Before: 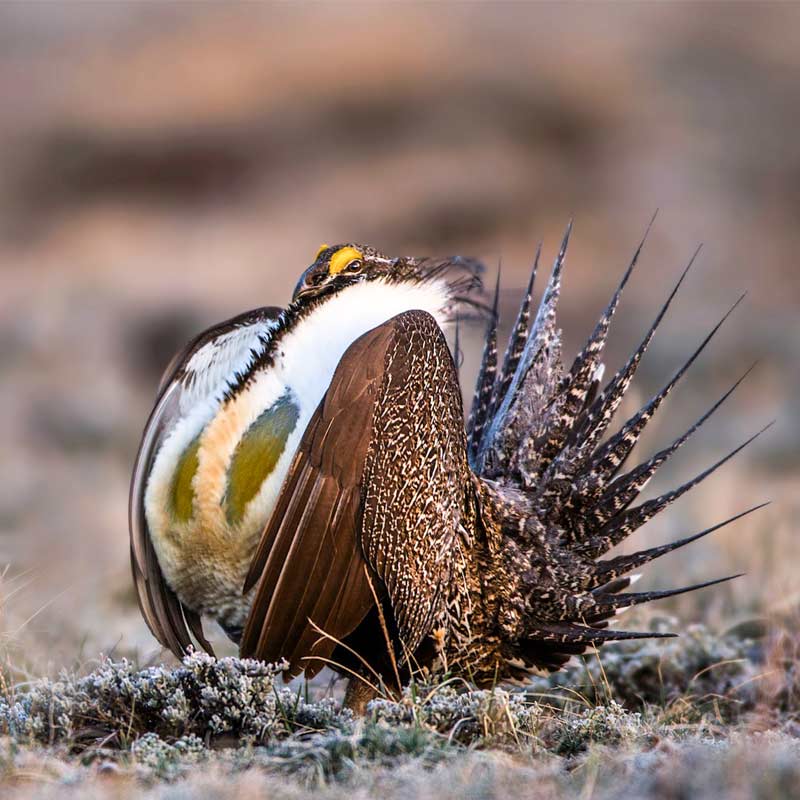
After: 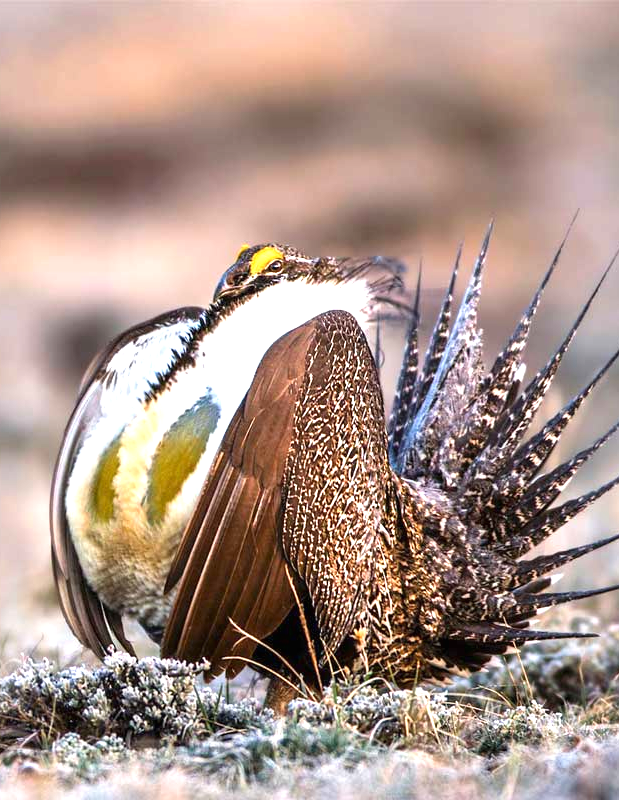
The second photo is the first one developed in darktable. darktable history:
exposure: black level correction 0, exposure 0.9 EV, compensate highlight preservation false
crop: left 9.88%, right 12.664%
